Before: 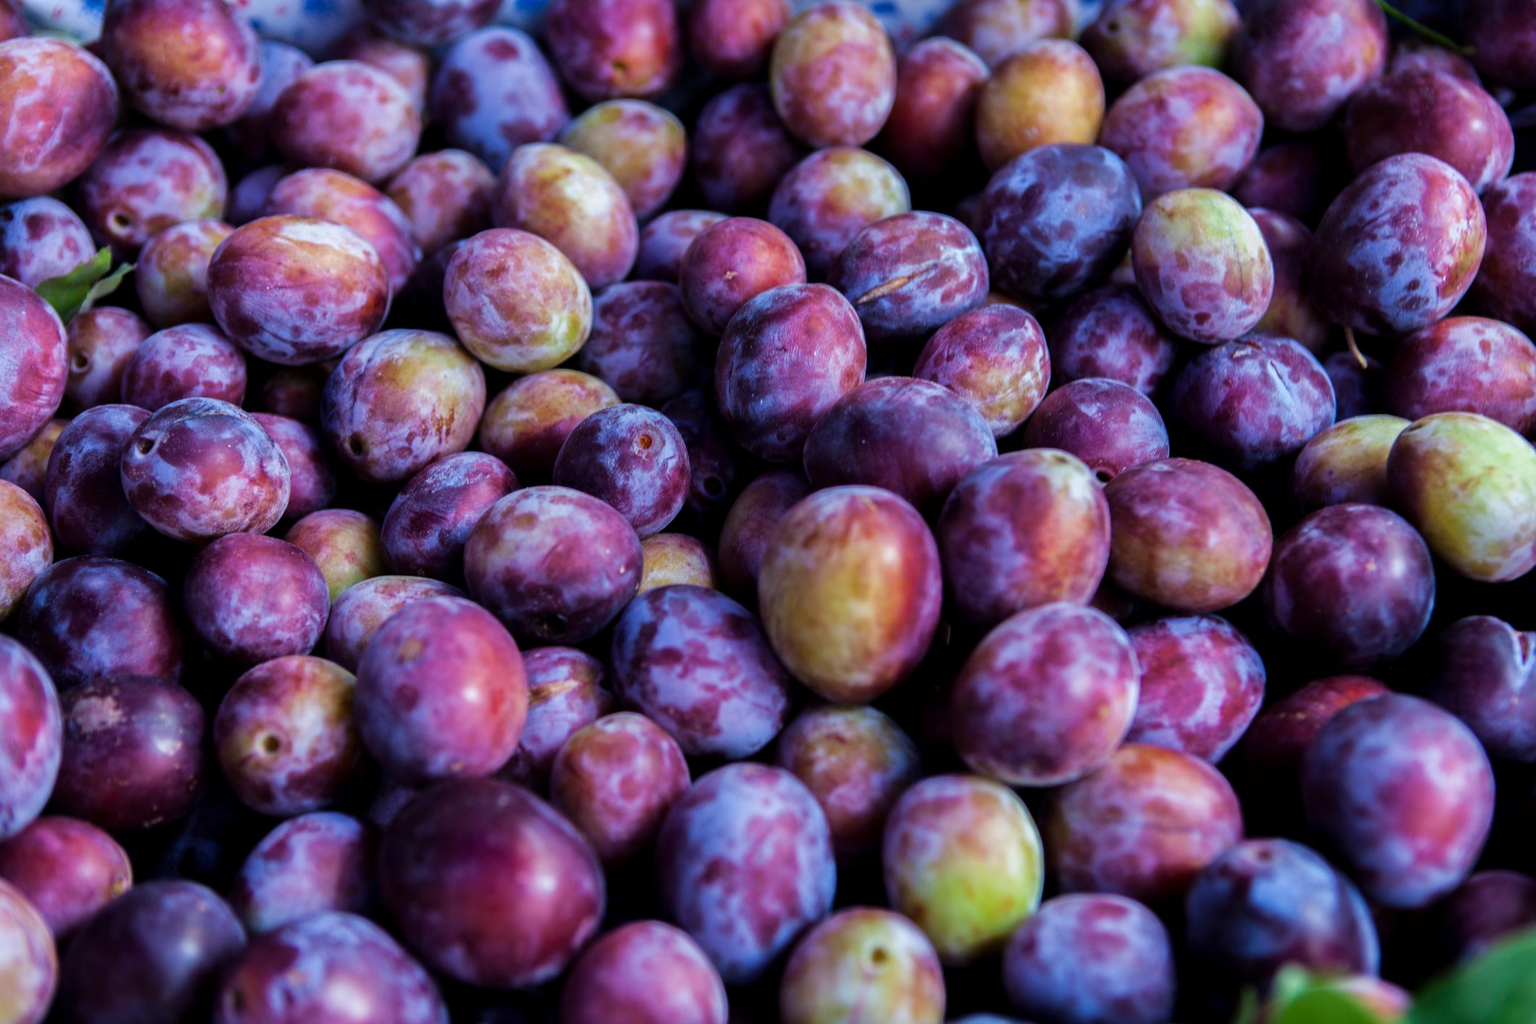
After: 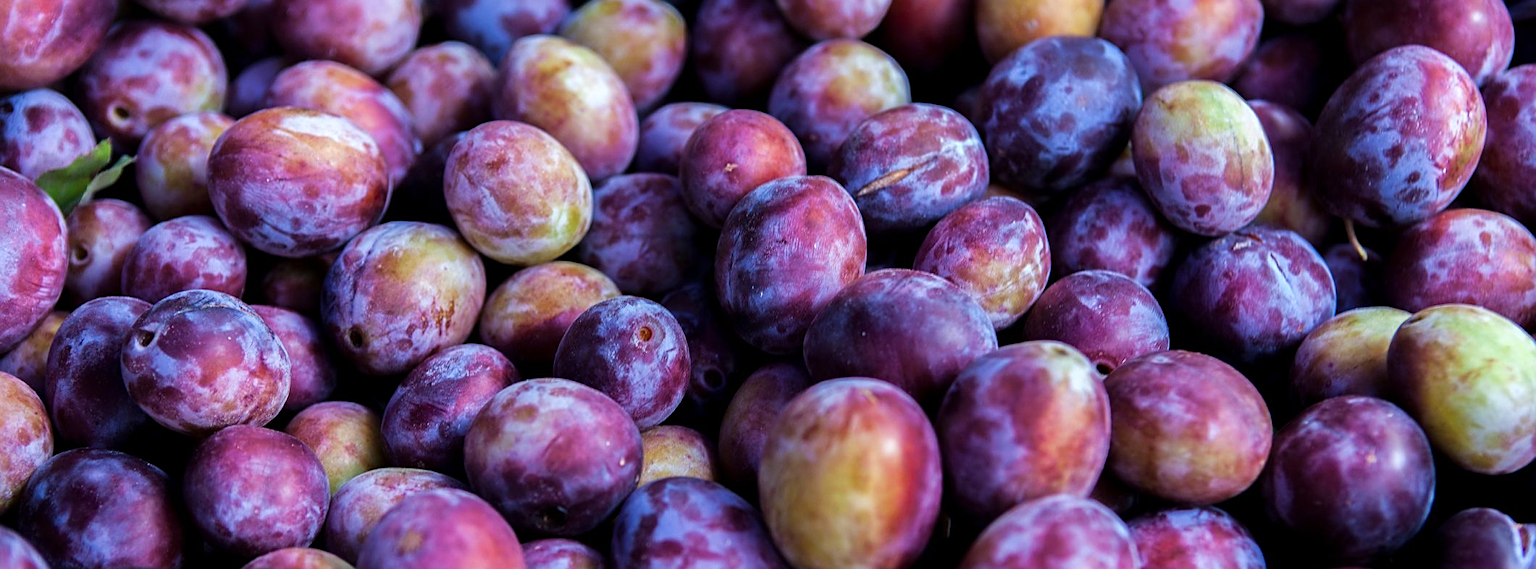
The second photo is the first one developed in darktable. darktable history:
sharpen: on, module defaults
crop and rotate: top 10.596%, bottom 33.68%
exposure: exposure 0.201 EV, compensate highlight preservation false
